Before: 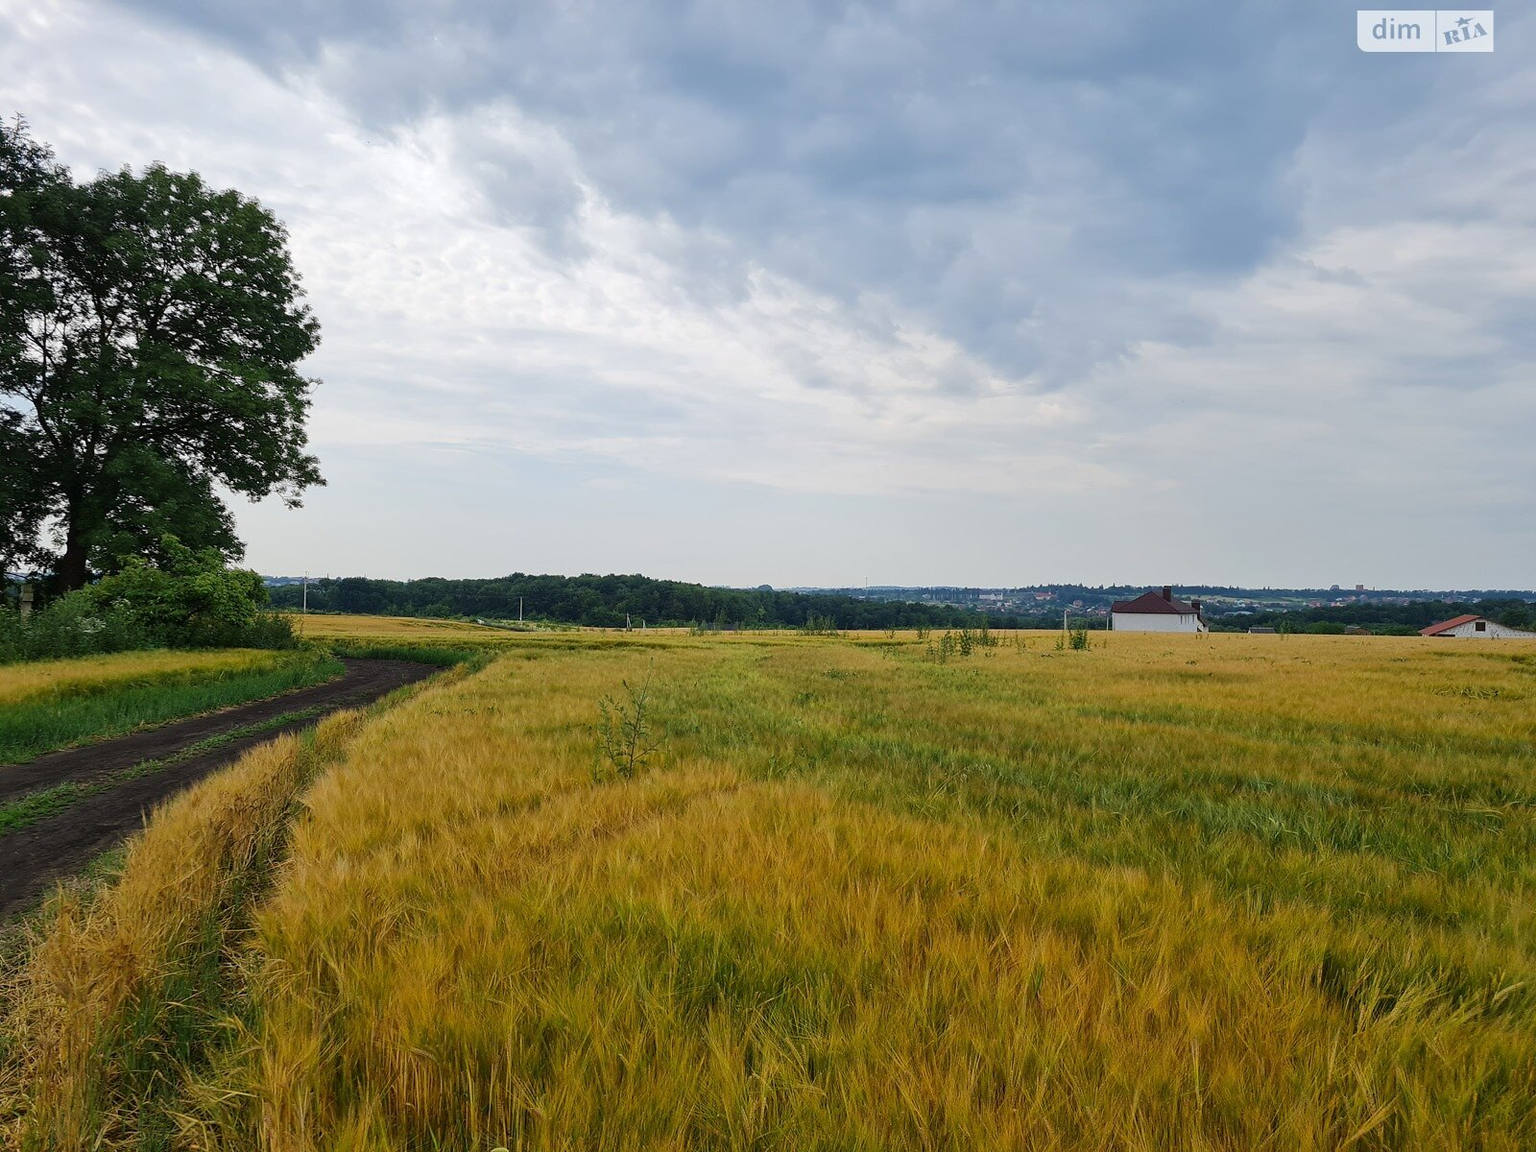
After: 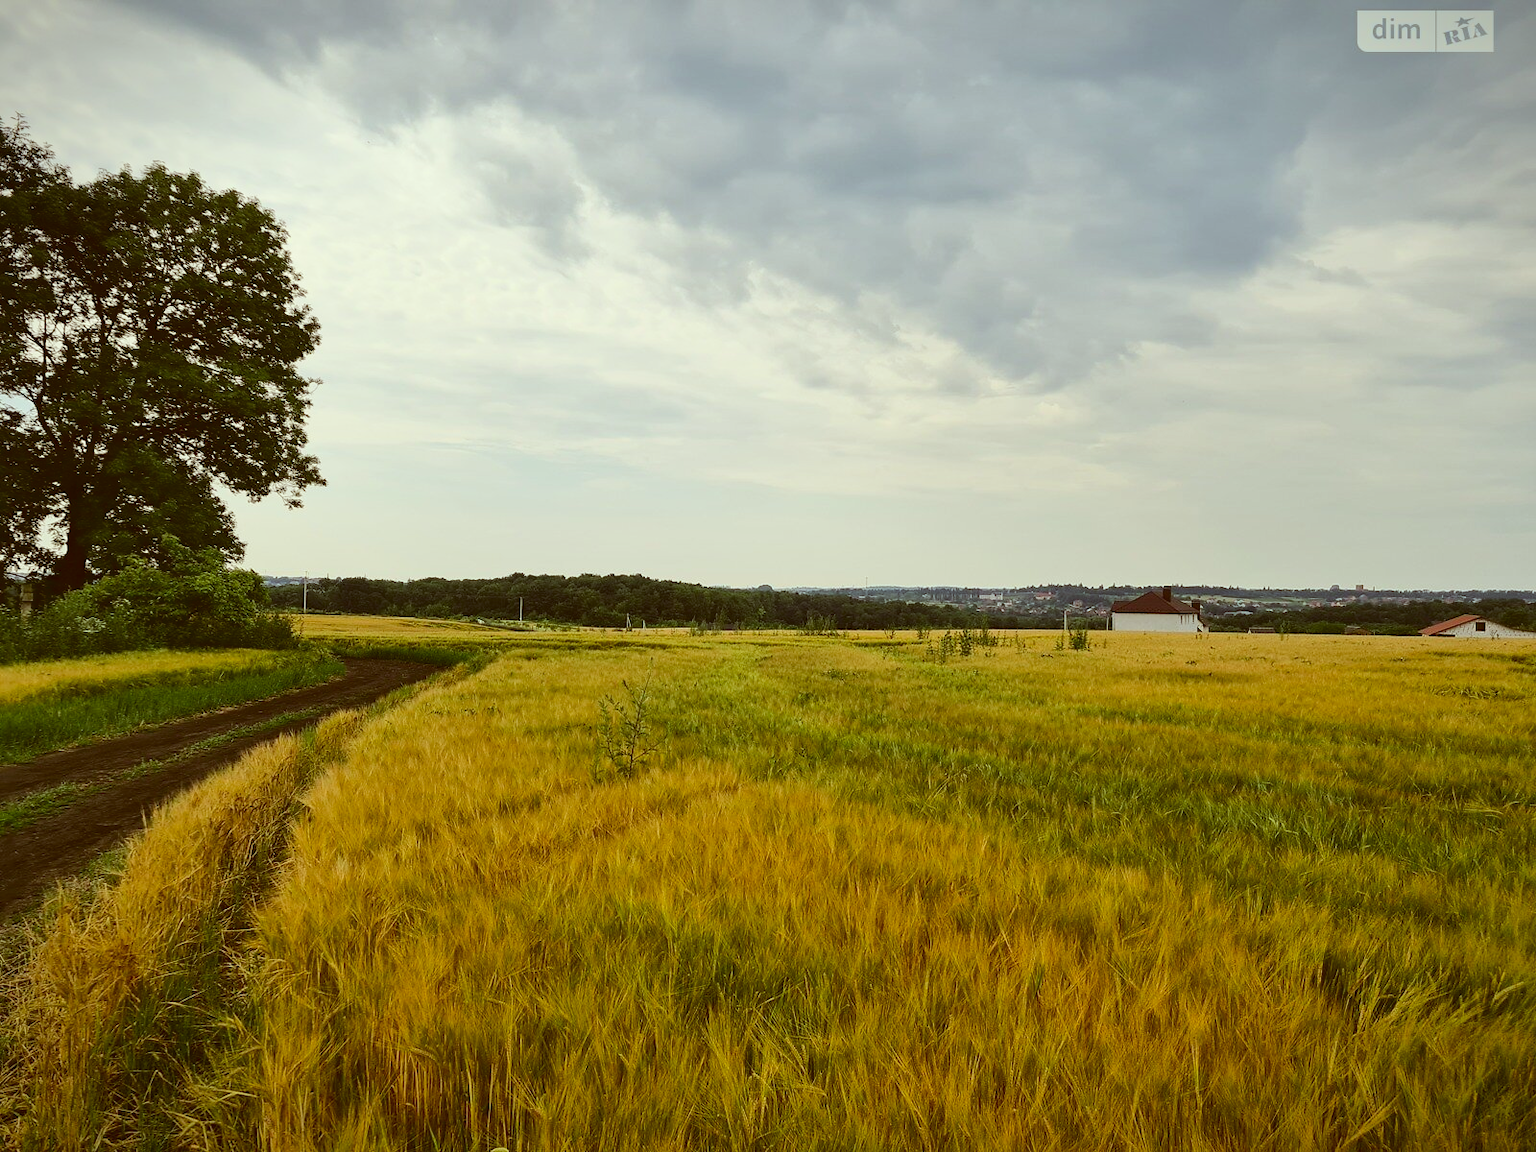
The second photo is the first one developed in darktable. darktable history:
tone curve: curves: ch0 [(0, 0.039) (0.104, 0.103) (0.273, 0.267) (0.448, 0.487) (0.704, 0.761) (0.886, 0.922) (0.994, 0.971)]; ch1 [(0, 0) (0.335, 0.298) (0.446, 0.413) (0.485, 0.487) (0.515, 0.503) (0.566, 0.563) (0.641, 0.655) (1, 1)]; ch2 [(0, 0) (0.314, 0.301) (0.421, 0.411) (0.502, 0.494) (0.528, 0.54) (0.557, 0.559) (0.612, 0.62) (0.722, 0.686) (1, 1)]
vignetting: fall-off start 100.65%, saturation 0.045, width/height ratio 1.308, unbound false
shadows and highlights: shadows 29.6, highlights -30.35, low approximation 0.01, soften with gaussian
contrast brightness saturation: saturation -0.063
color correction: highlights a* -6.04, highlights b* 9.54, shadows a* 10.21, shadows b* 23.65
